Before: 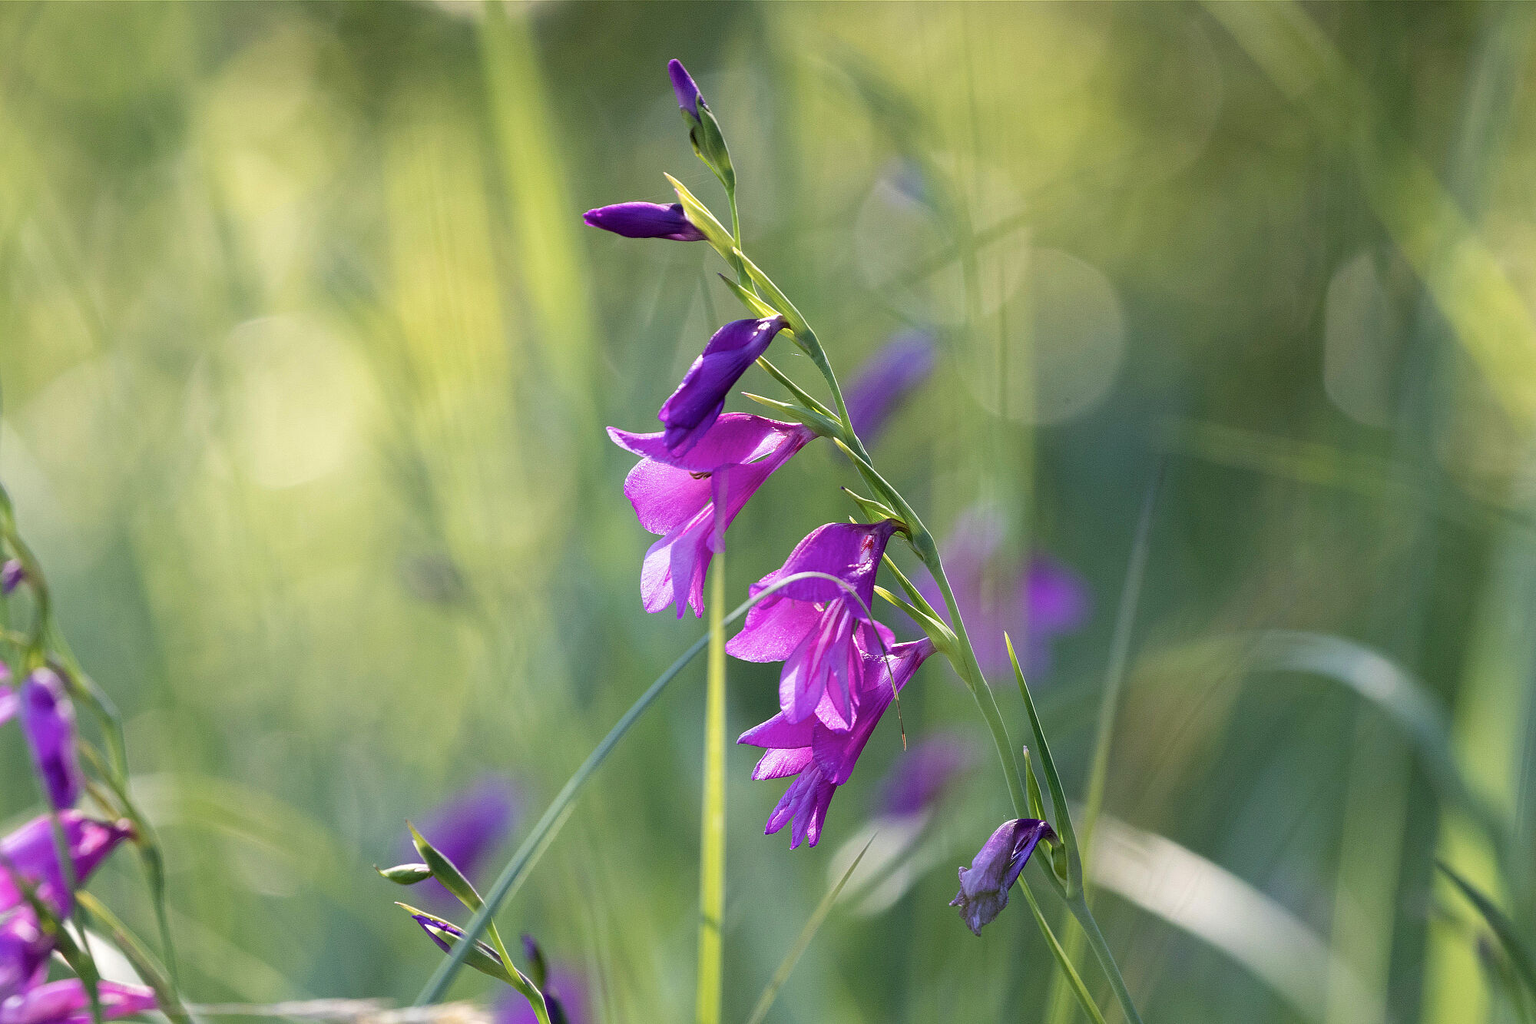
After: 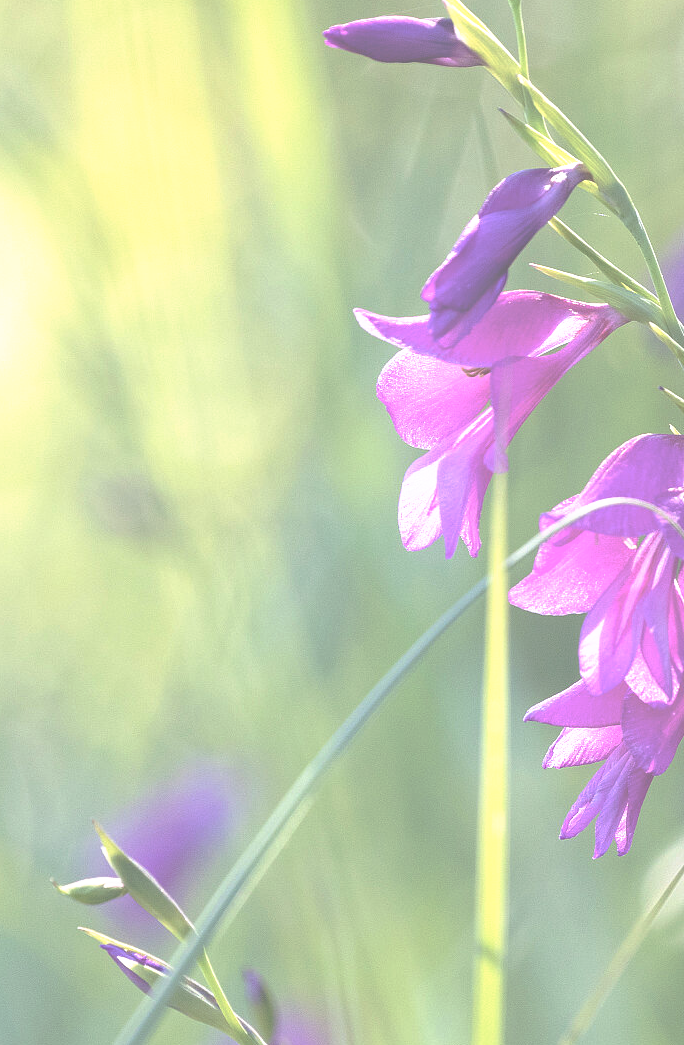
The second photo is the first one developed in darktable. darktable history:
tone curve: curves: ch0 [(0, 0) (0.003, 0.326) (0.011, 0.332) (0.025, 0.352) (0.044, 0.378) (0.069, 0.4) (0.1, 0.416) (0.136, 0.432) (0.177, 0.468) (0.224, 0.509) (0.277, 0.554) (0.335, 0.6) (0.399, 0.642) (0.468, 0.693) (0.543, 0.753) (0.623, 0.818) (0.709, 0.897) (0.801, 0.974) (0.898, 0.991) (1, 1)], preserve colors none
haze removal: compatibility mode true, adaptive false
exposure: black level correction -0.026, compensate exposure bias true, compensate highlight preservation false
crop and rotate: left 21.817%, top 18.563%, right 43.946%, bottom 2.994%
